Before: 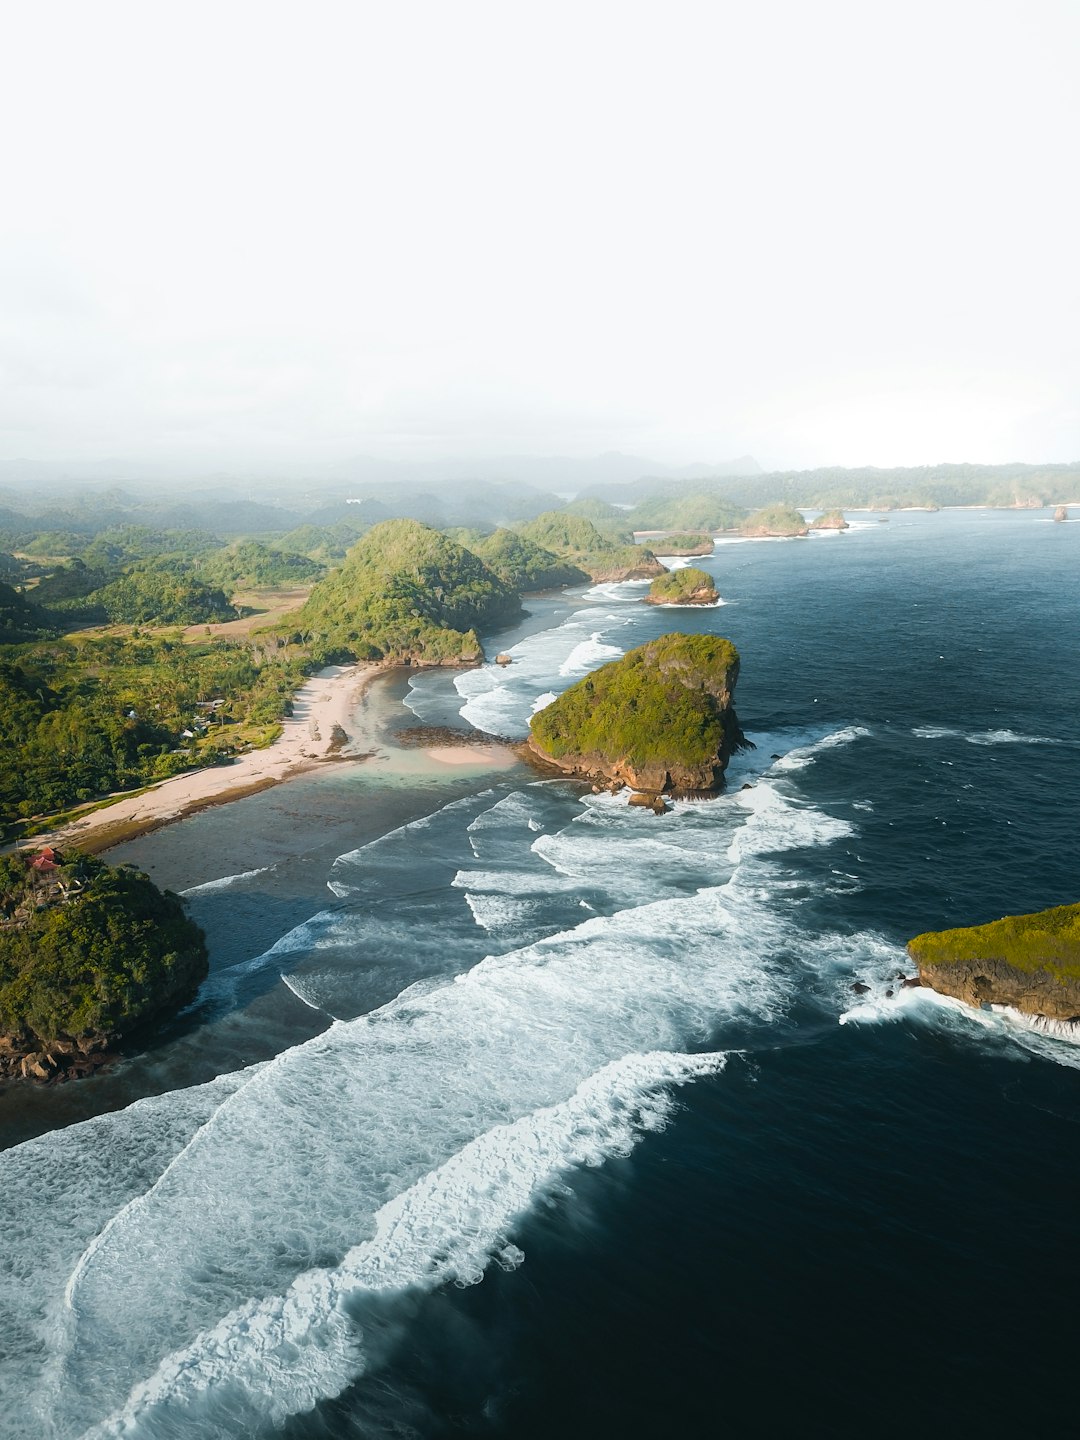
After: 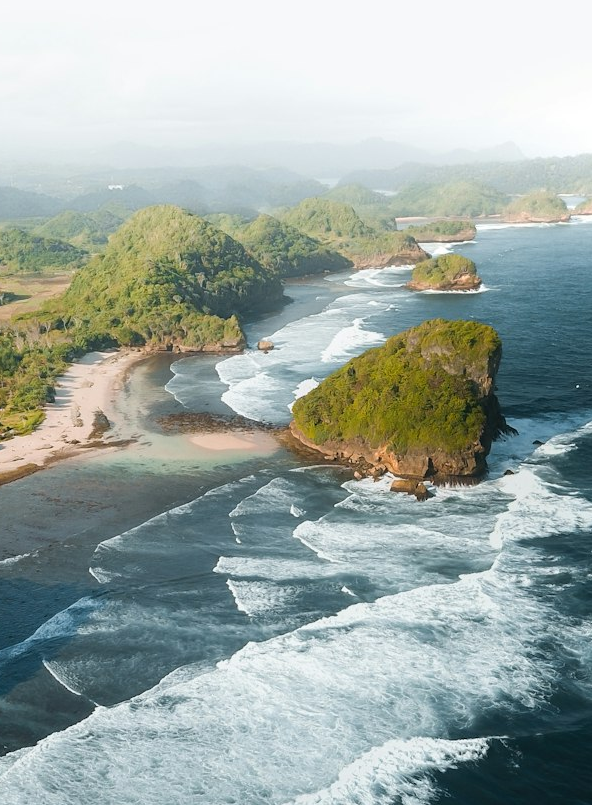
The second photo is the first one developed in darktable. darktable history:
crop and rotate: left 22.062%, top 21.84%, right 23.092%, bottom 22.212%
